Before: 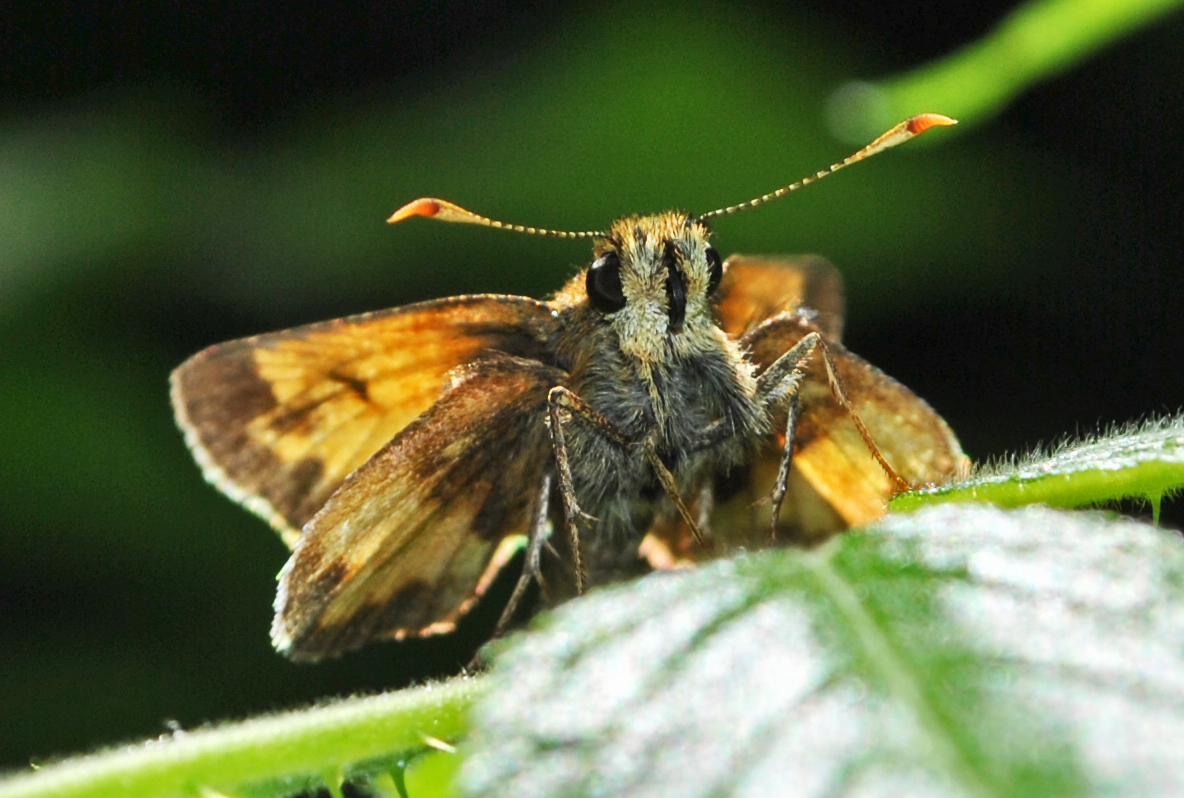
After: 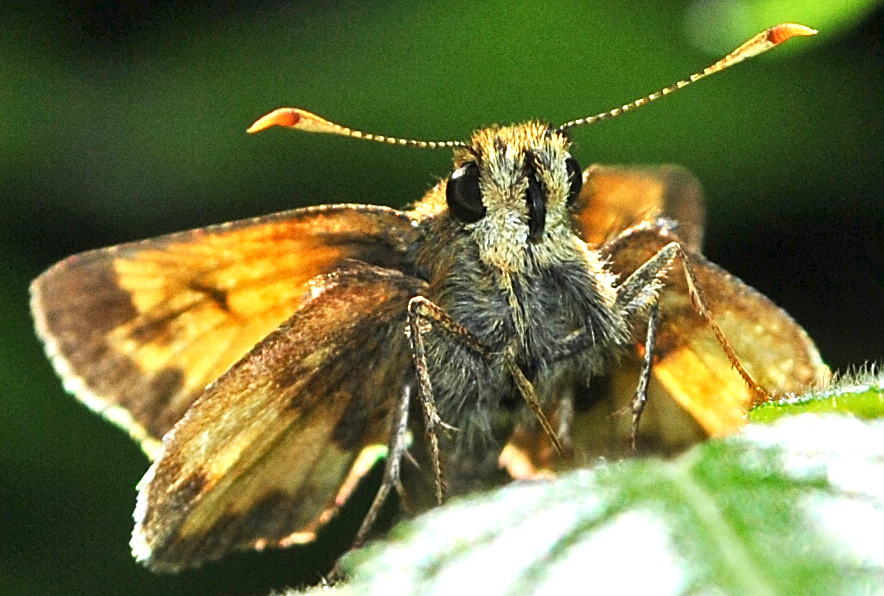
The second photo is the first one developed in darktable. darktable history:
sharpen: on, module defaults
grain: coarseness 0.09 ISO
exposure: black level correction 0.001, exposure 0.5 EV, compensate exposure bias true, compensate highlight preservation false
crop and rotate: left 11.831%, top 11.346%, right 13.429%, bottom 13.899%
